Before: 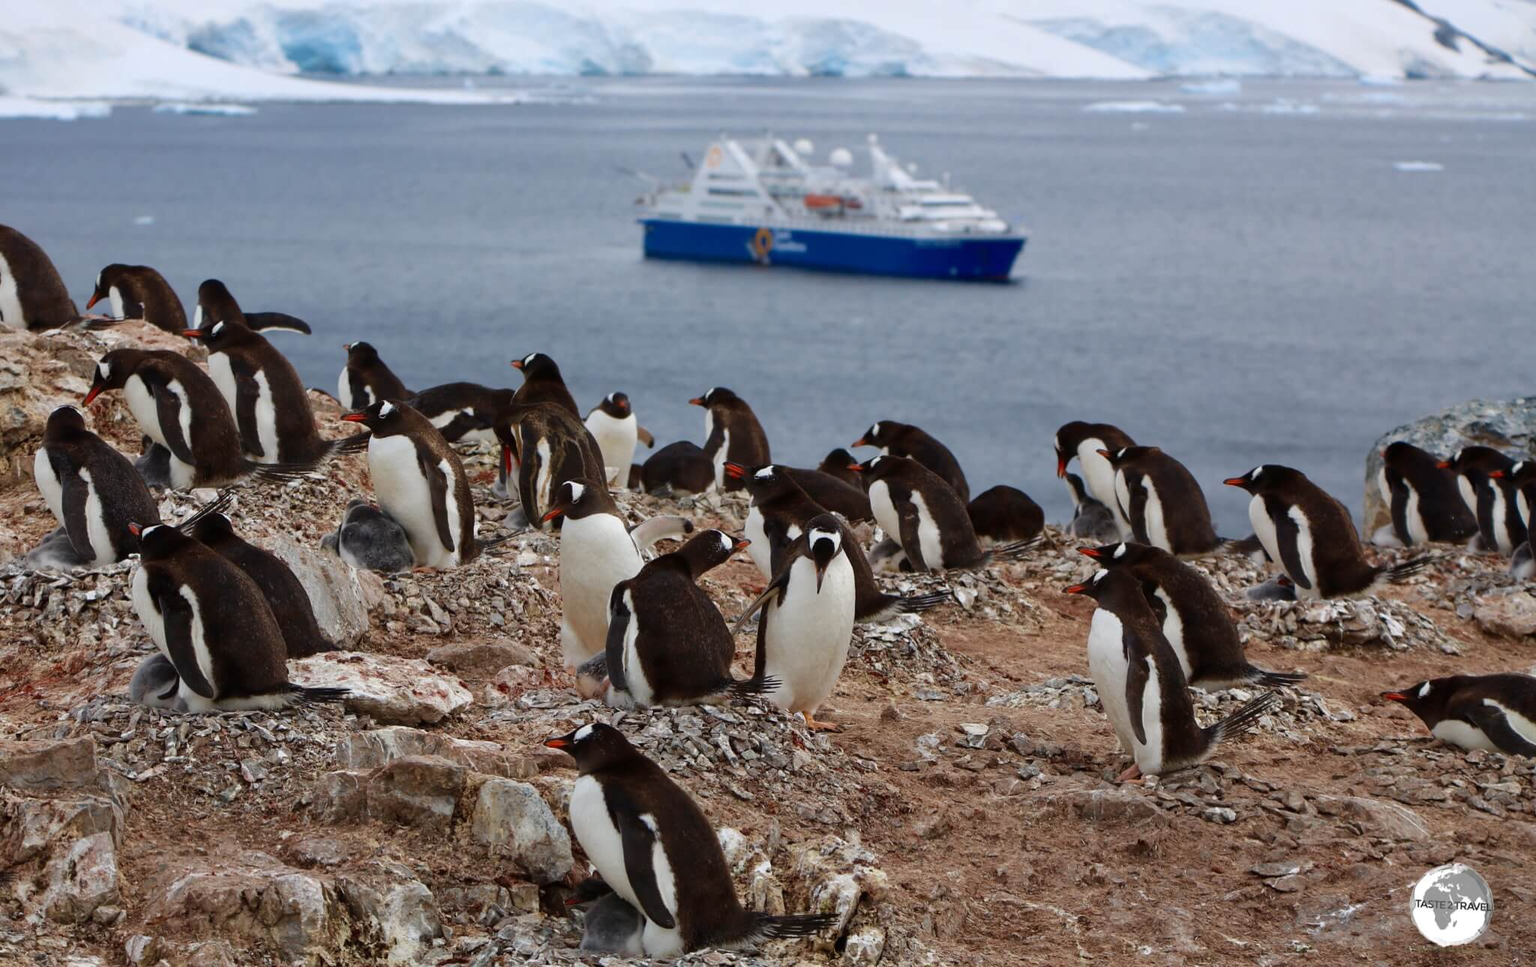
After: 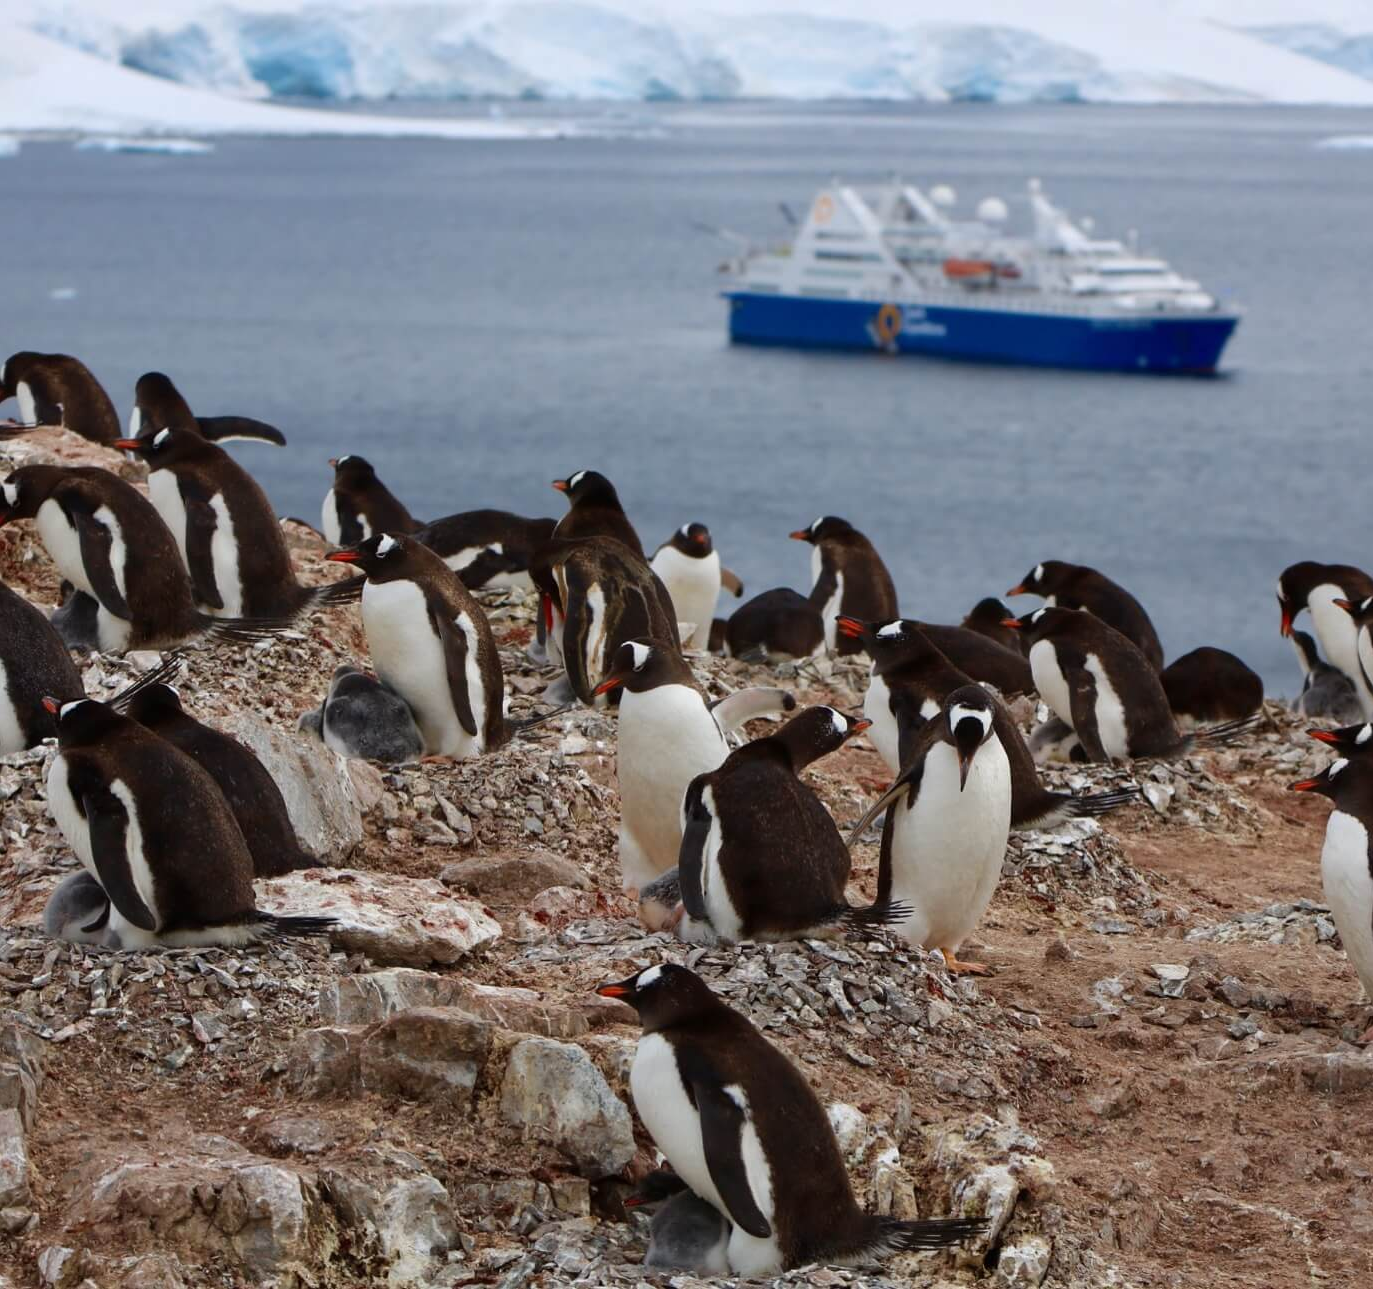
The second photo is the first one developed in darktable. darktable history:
crop and rotate: left 6.317%, right 26.626%
